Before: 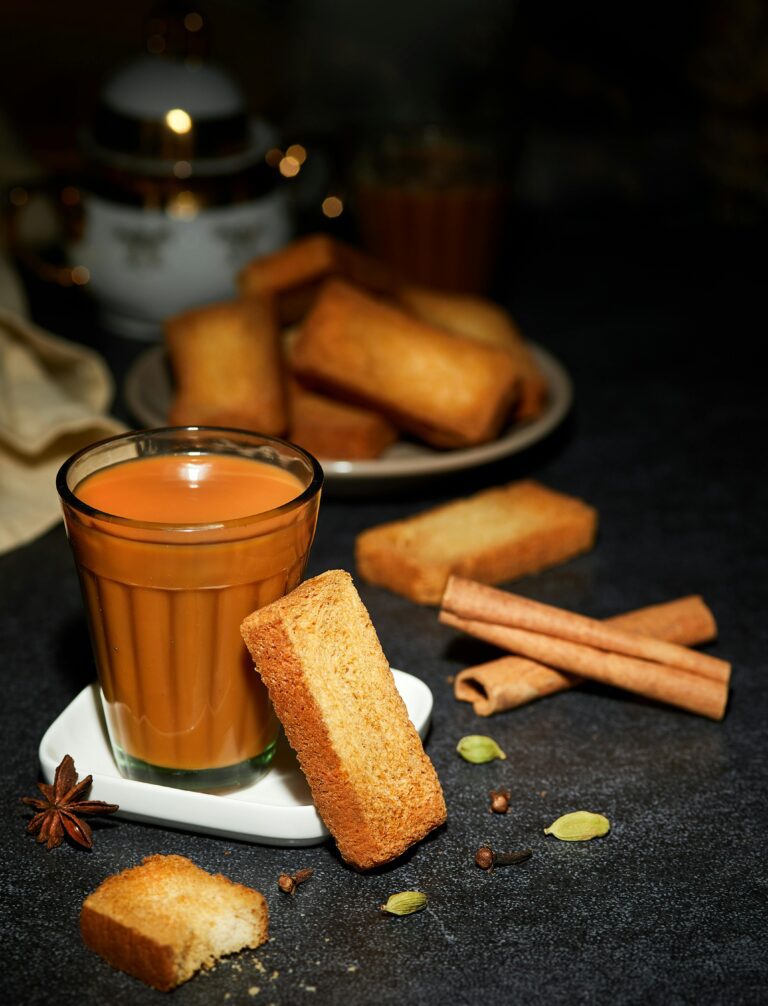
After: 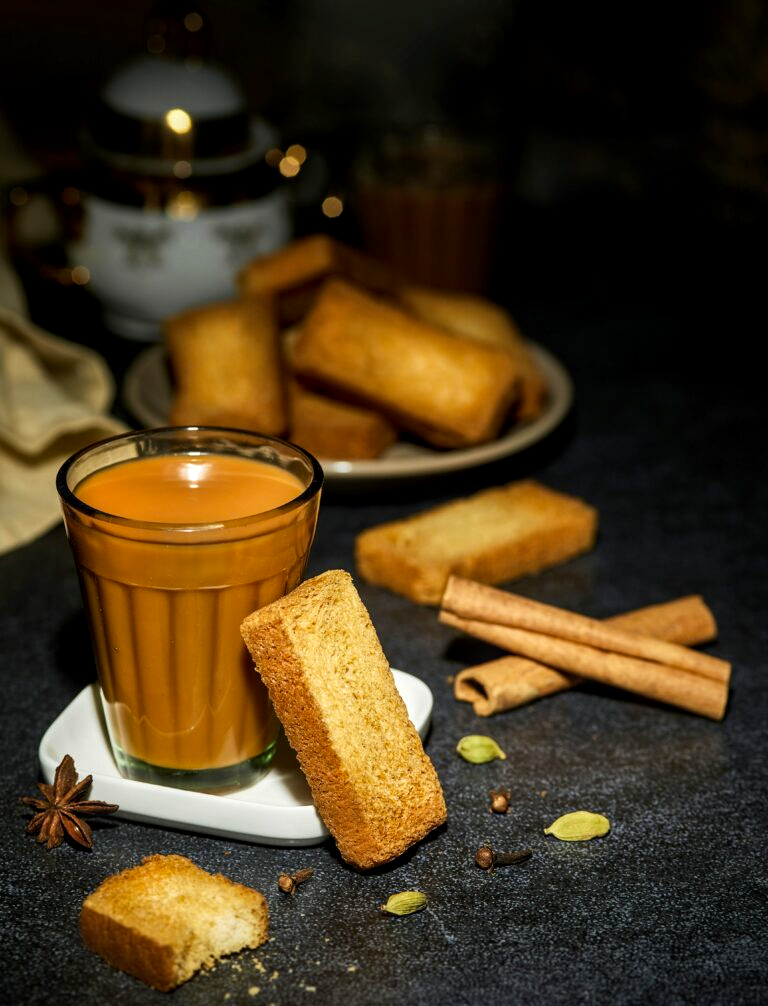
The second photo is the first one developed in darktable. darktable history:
sharpen: radius 2.883, amount 0.868, threshold 47.523
velvia: on, module defaults
color contrast: green-magenta contrast 0.8, blue-yellow contrast 1.1, unbound 0
local contrast: detail 130%
